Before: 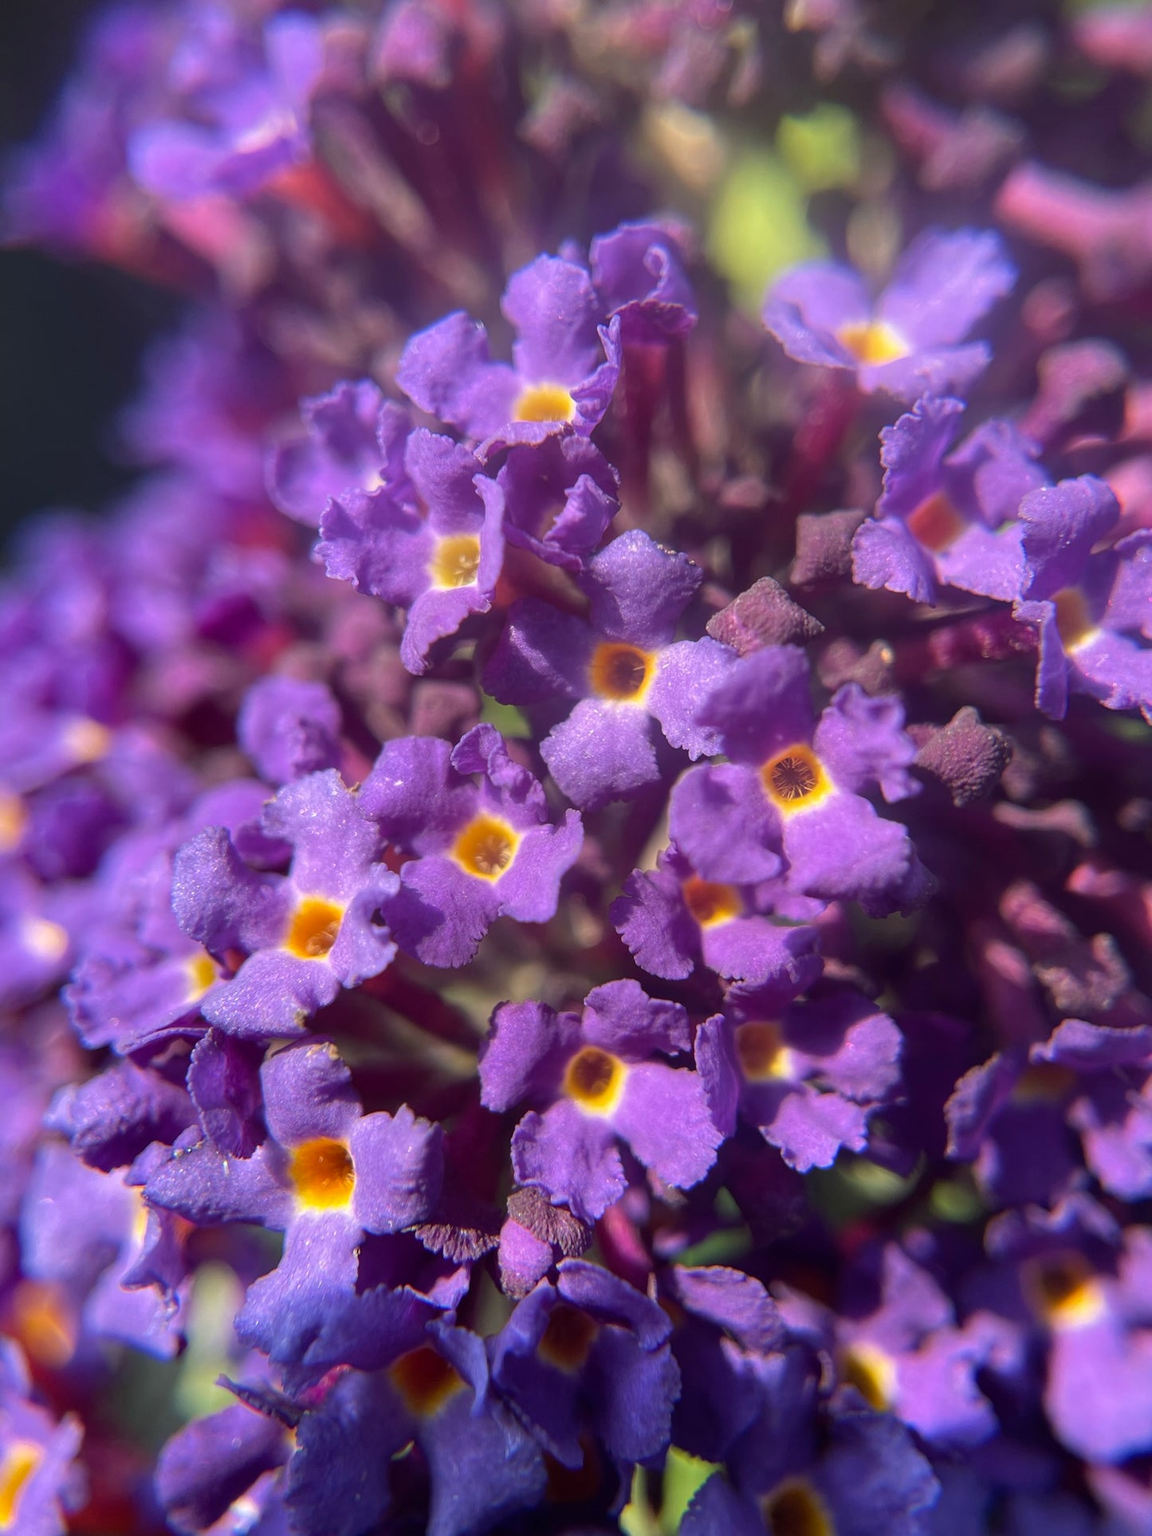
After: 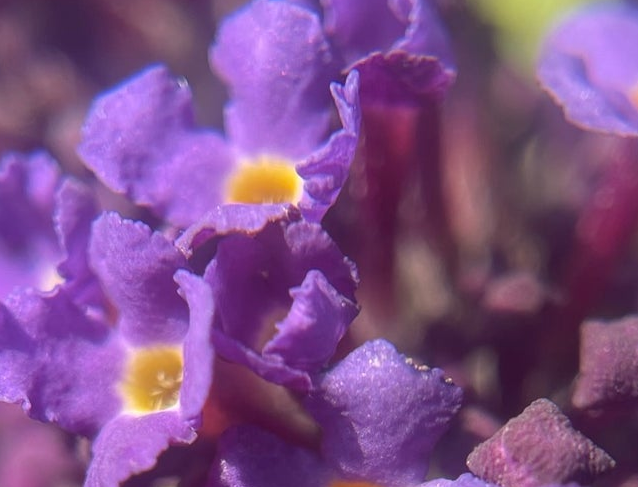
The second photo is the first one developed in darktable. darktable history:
crop: left 29.031%, top 16.866%, right 26.79%, bottom 57.86%
